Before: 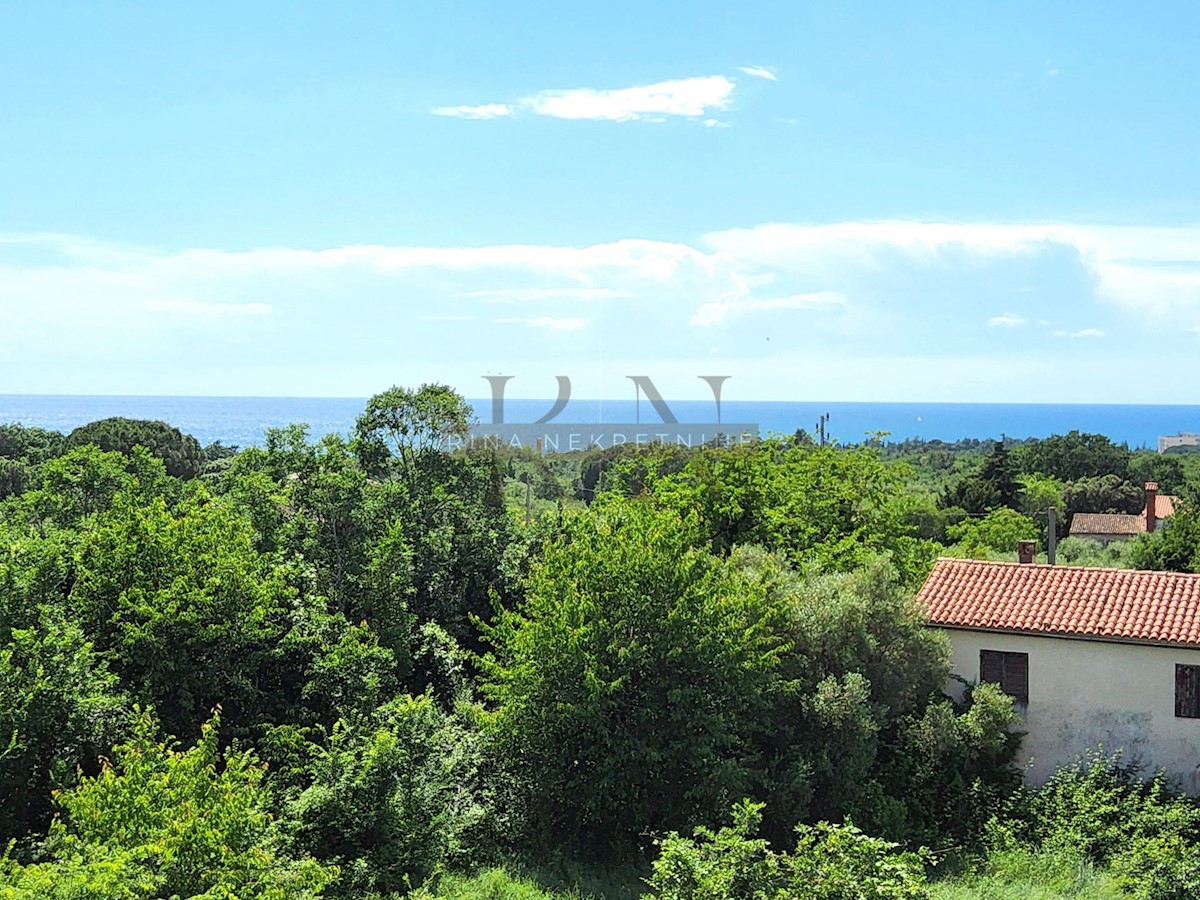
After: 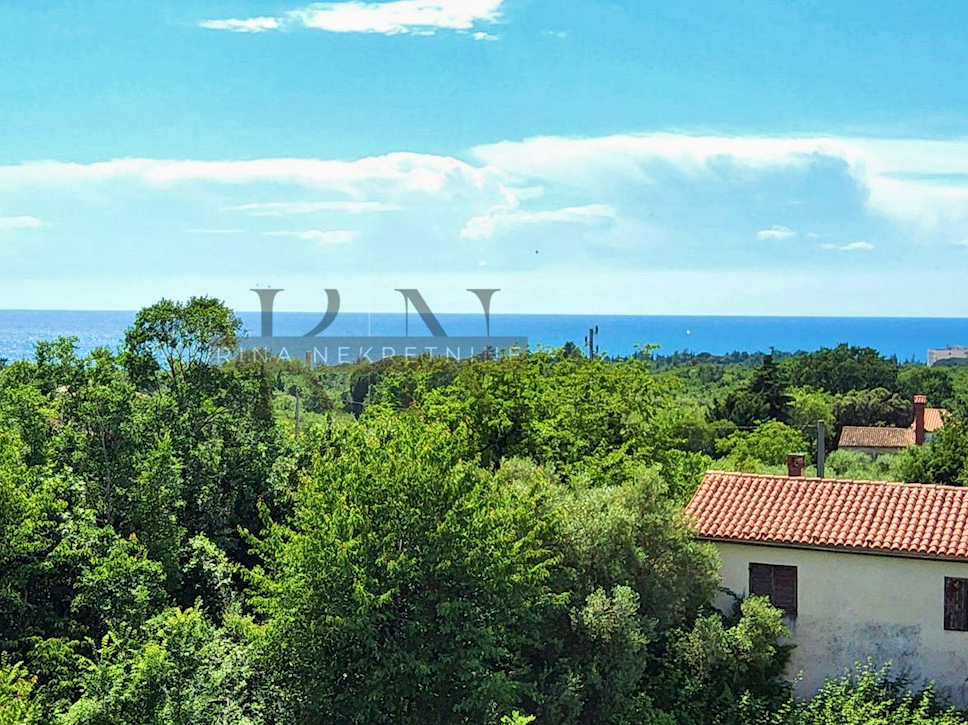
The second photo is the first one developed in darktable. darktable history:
velvia: strength 44.42%
shadows and highlights: shadows 43.77, white point adjustment -1.51, soften with gaussian
local contrast: mode bilateral grid, contrast 28, coarseness 15, detail 115%, midtone range 0.2
crop: left 19.286%, top 9.75%, right 0%, bottom 9.659%
